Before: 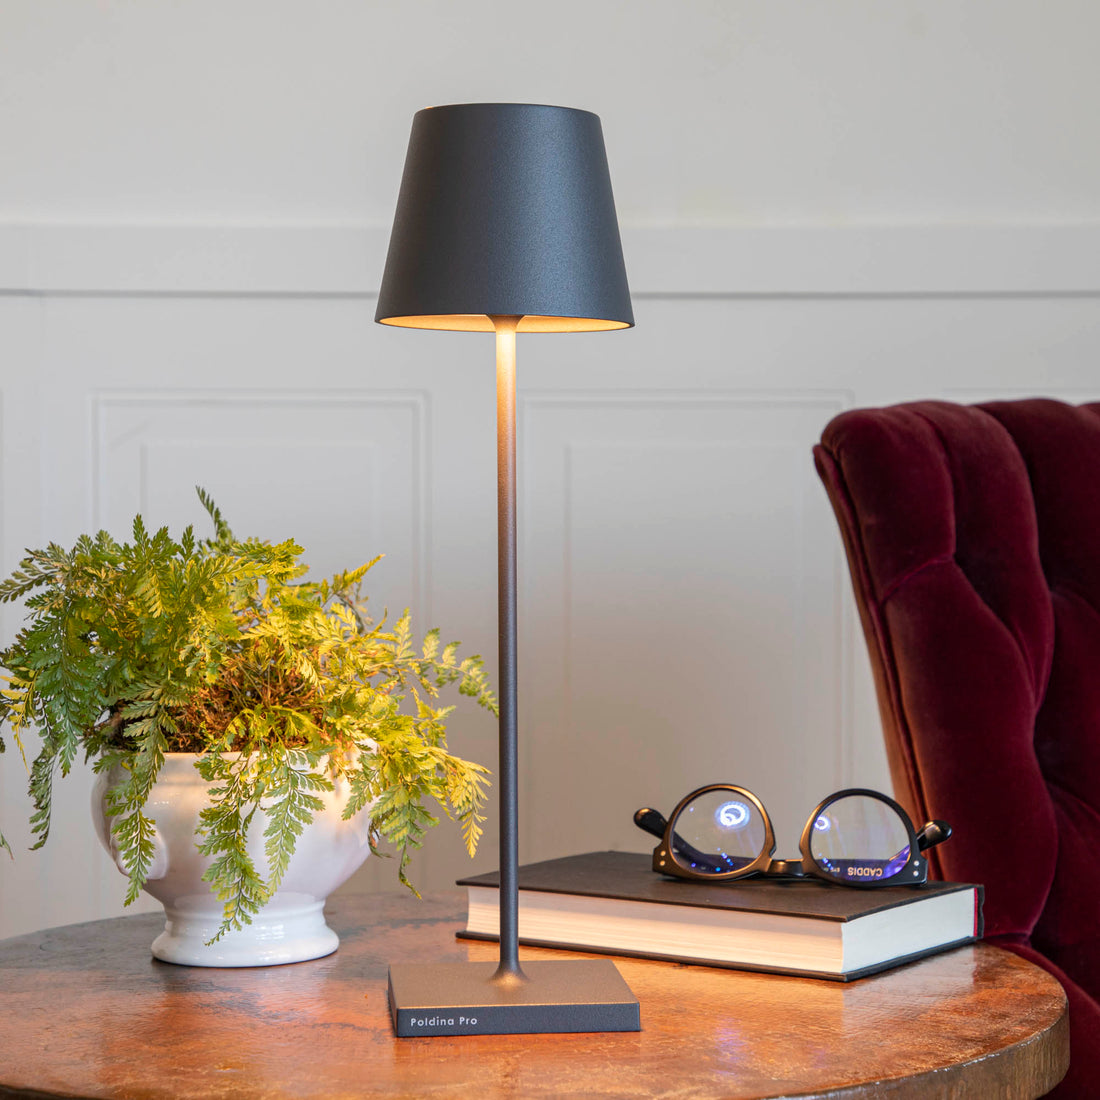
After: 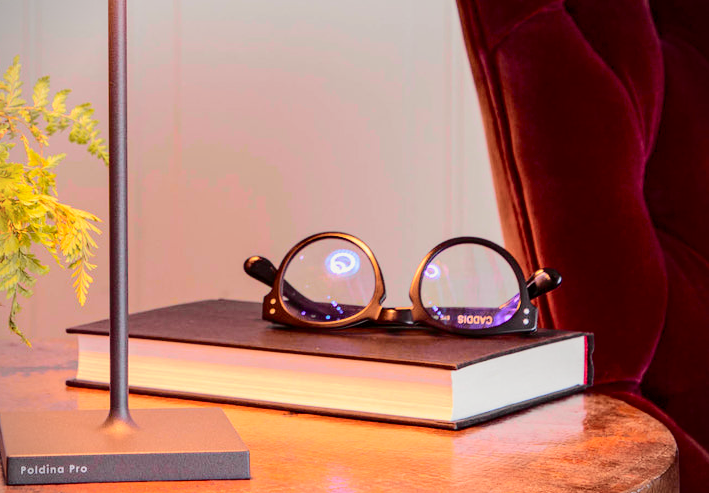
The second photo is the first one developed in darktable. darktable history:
crop and rotate: left 35.509%, top 50.238%, bottom 4.934%
rgb levels: mode RGB, independent channels, levels [[0, 0.474, 1], [0, 0.5, 1], [0, 0.5, 1]]
vignetting: fall-off start 92.6%, brightness -0.52, saturation -0.51, center (-0.012, 0)
tone curve: curves: ch0 [(0.014, 0) (0.13, 0.09) (0.227, 0.211) (0.33, 0.395) (0.494, 0.615) (0.662, 0.76) (0.795, 0.846) (1, 0.969)]; ch1 [(0, 0) (0.366, 0.367) (0.447, 0.416) (0.473, 0.484) (0.504, 0.502) (0.525, 0.518) (0.564, 0.601) (0.634, 0.66) (0.746, 0.804) (1, 1)]; ch2 [(0, 0) (0.333, 0.346) (0.375, 0.375) (0.424, 0.43) (0.476, 0.498) (0.496, 0.505) (0.517, 0.522) (0.548, 0.548) (0.579, 0.618) (0.651, 0.674) (0.688, 0.728) (1, 1)], color space Lab, independent channels, preserve colors none
